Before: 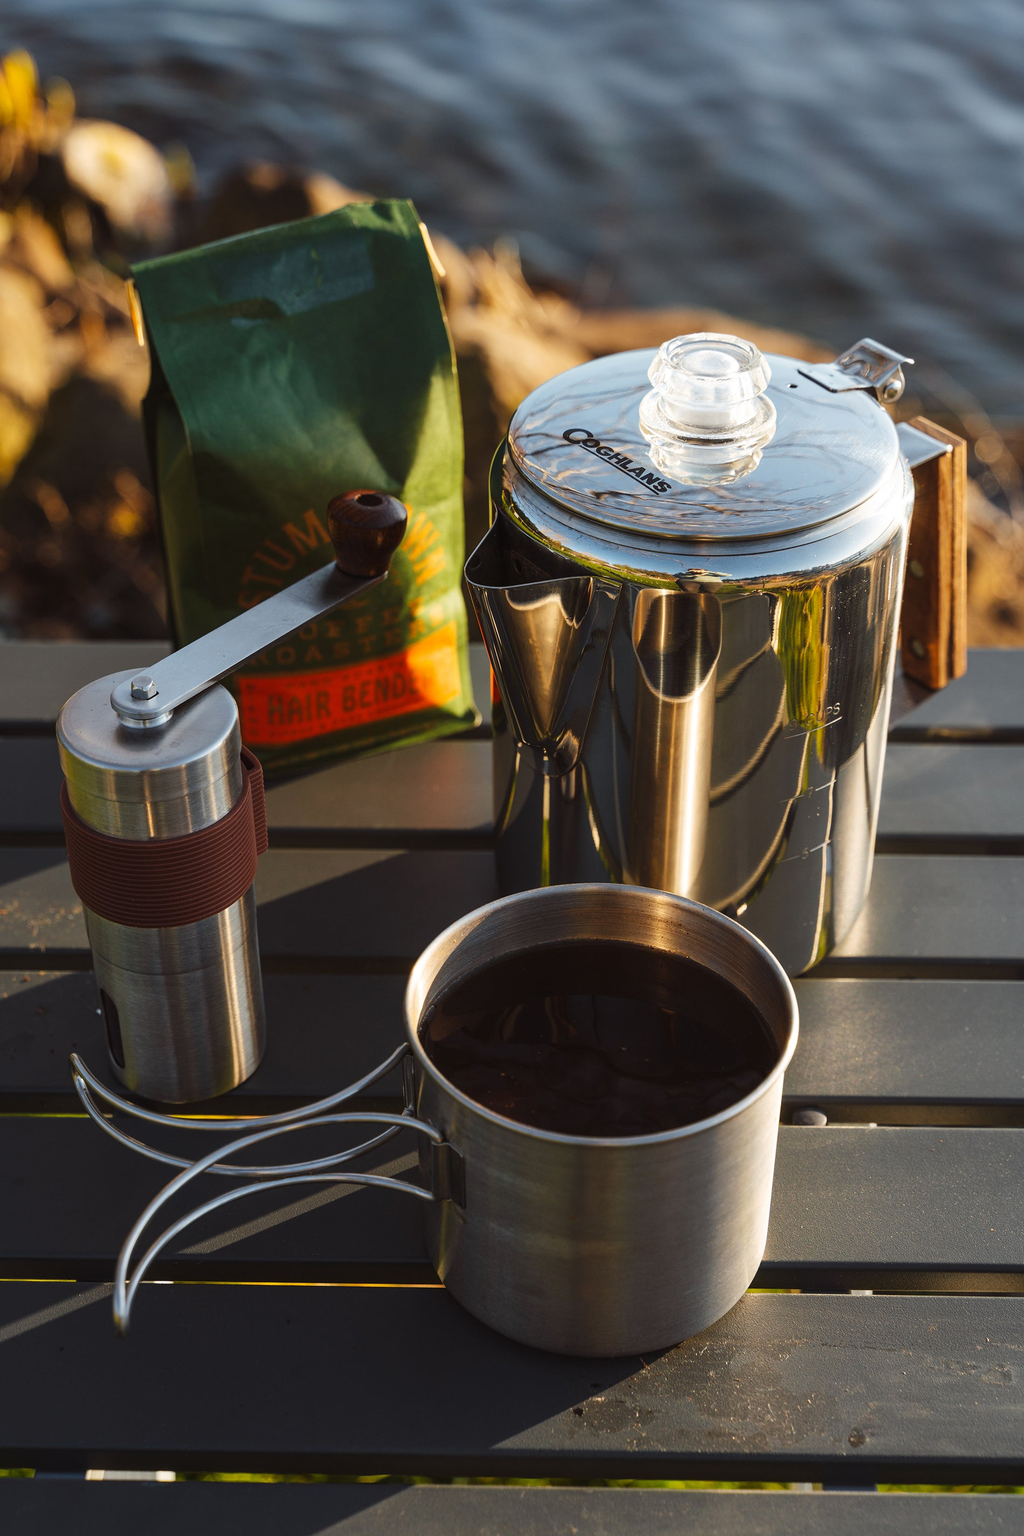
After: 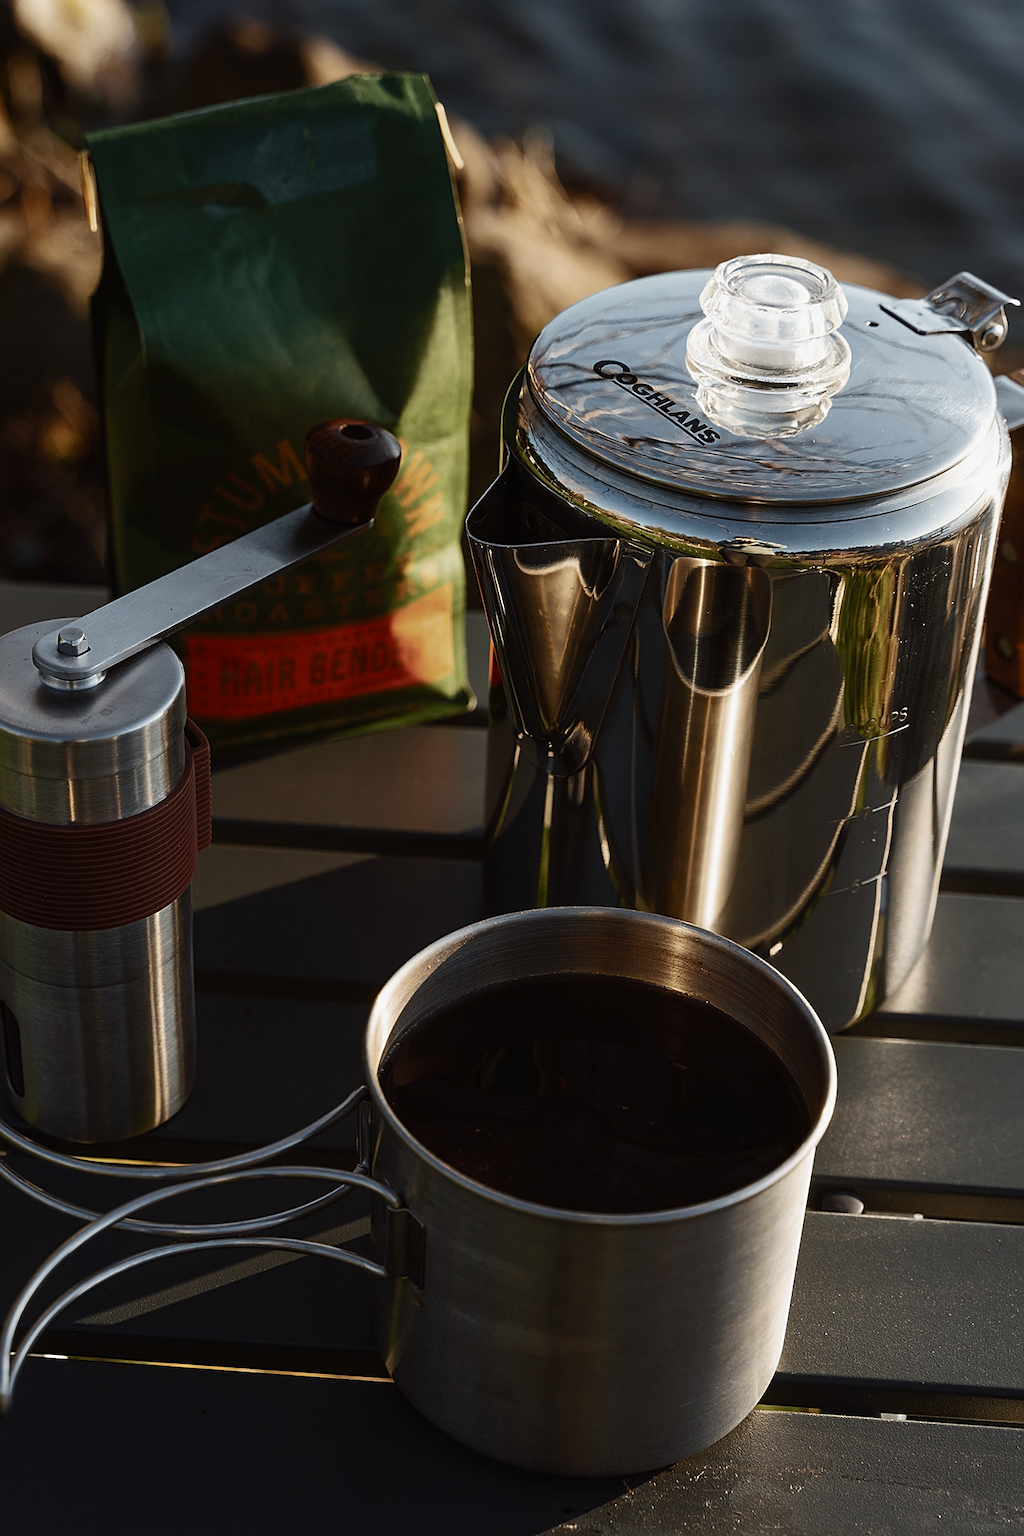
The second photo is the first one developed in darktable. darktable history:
color balance rgb: perceptual saturation grading › highlights -31.88%, perceptual saturation grading › mid-tones 5.8%, perceptual saturation grading › shadows 18.12%, perceptual brilliance grading › highlights 3.62%, perceptual brilliance grading › mid-tones -18.12%, perceptual brilliance grading › shadows -41.3%
color zones: curves: ch0 [(0, 0.444) (0.143, 0.442) (0.286, 0.441) (0.429, 0.441) (0.571, 0.441) (0.714, 0.441) (0.857, 0.442) (1, 0.444)]
exposure: exposure -0.21 EV, compensate highlight preservation false
crop and rotate: angle -3.27°, left 5.211%, top 5.211%, right 4.607%, bottom 4.607%
sharpen: on, module defaults
